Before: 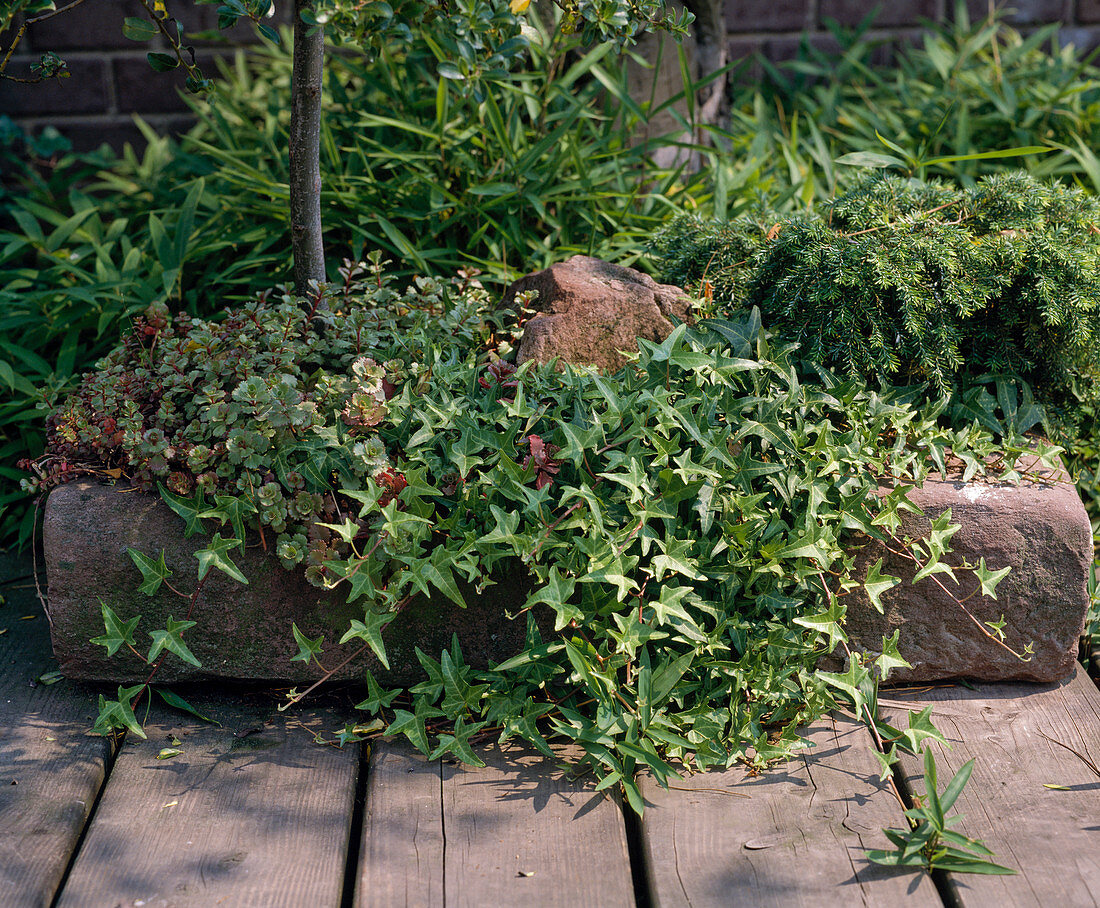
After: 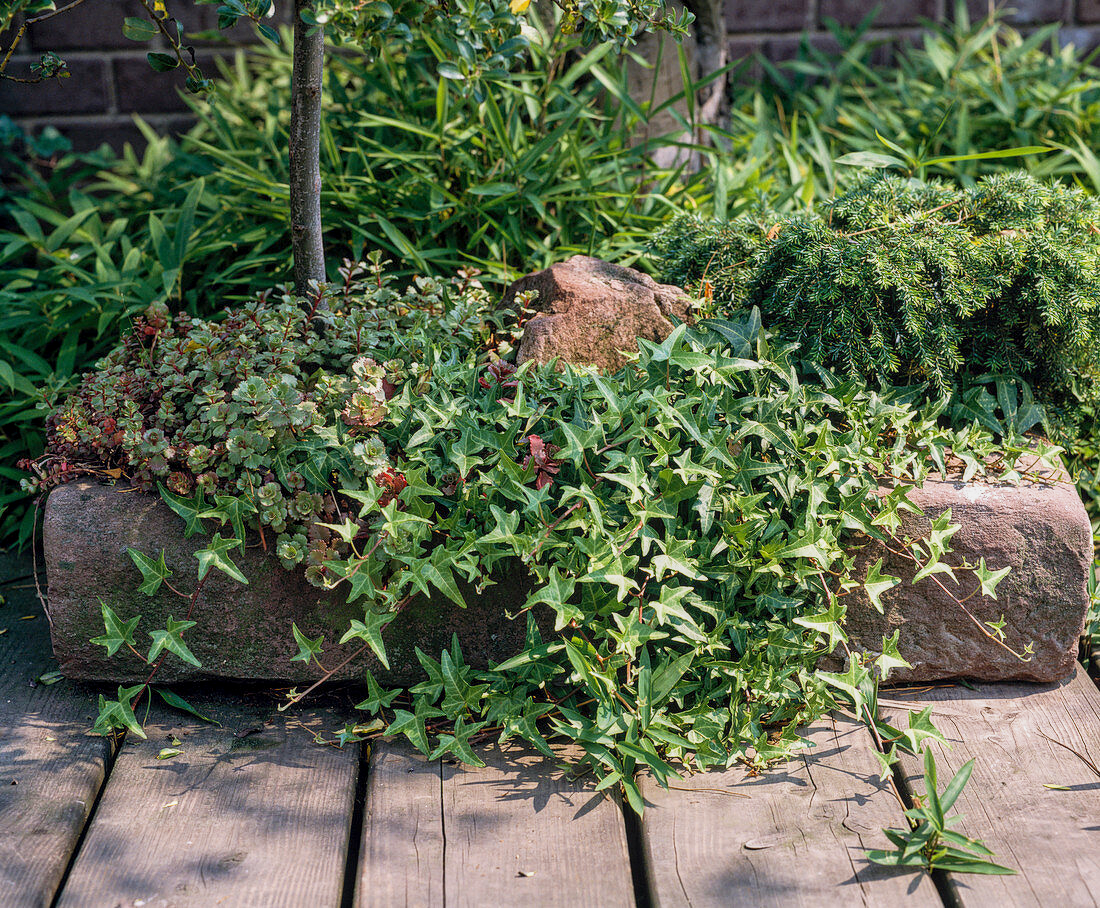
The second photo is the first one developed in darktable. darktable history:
local contrast: detail 117%
base curve: curves: ch0 [(0, 0) (0.088, 0.125) (0.176, 0.251) (0.354, 0.501) (0.613, 0.749) (1, 0.877)], preserve colors none
